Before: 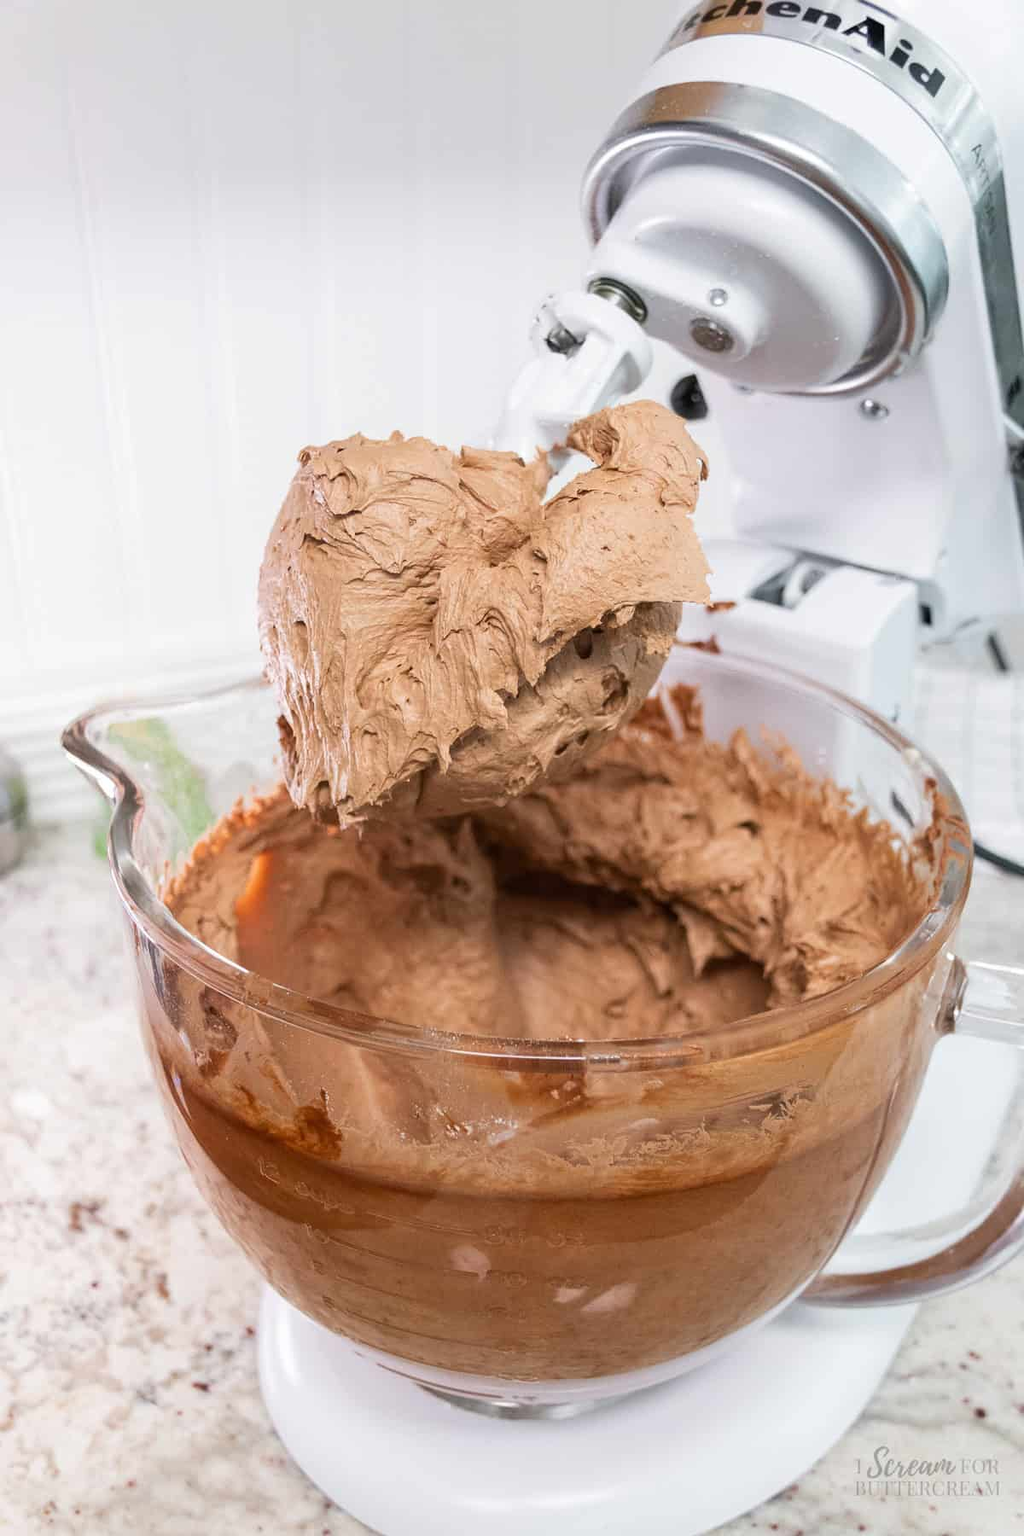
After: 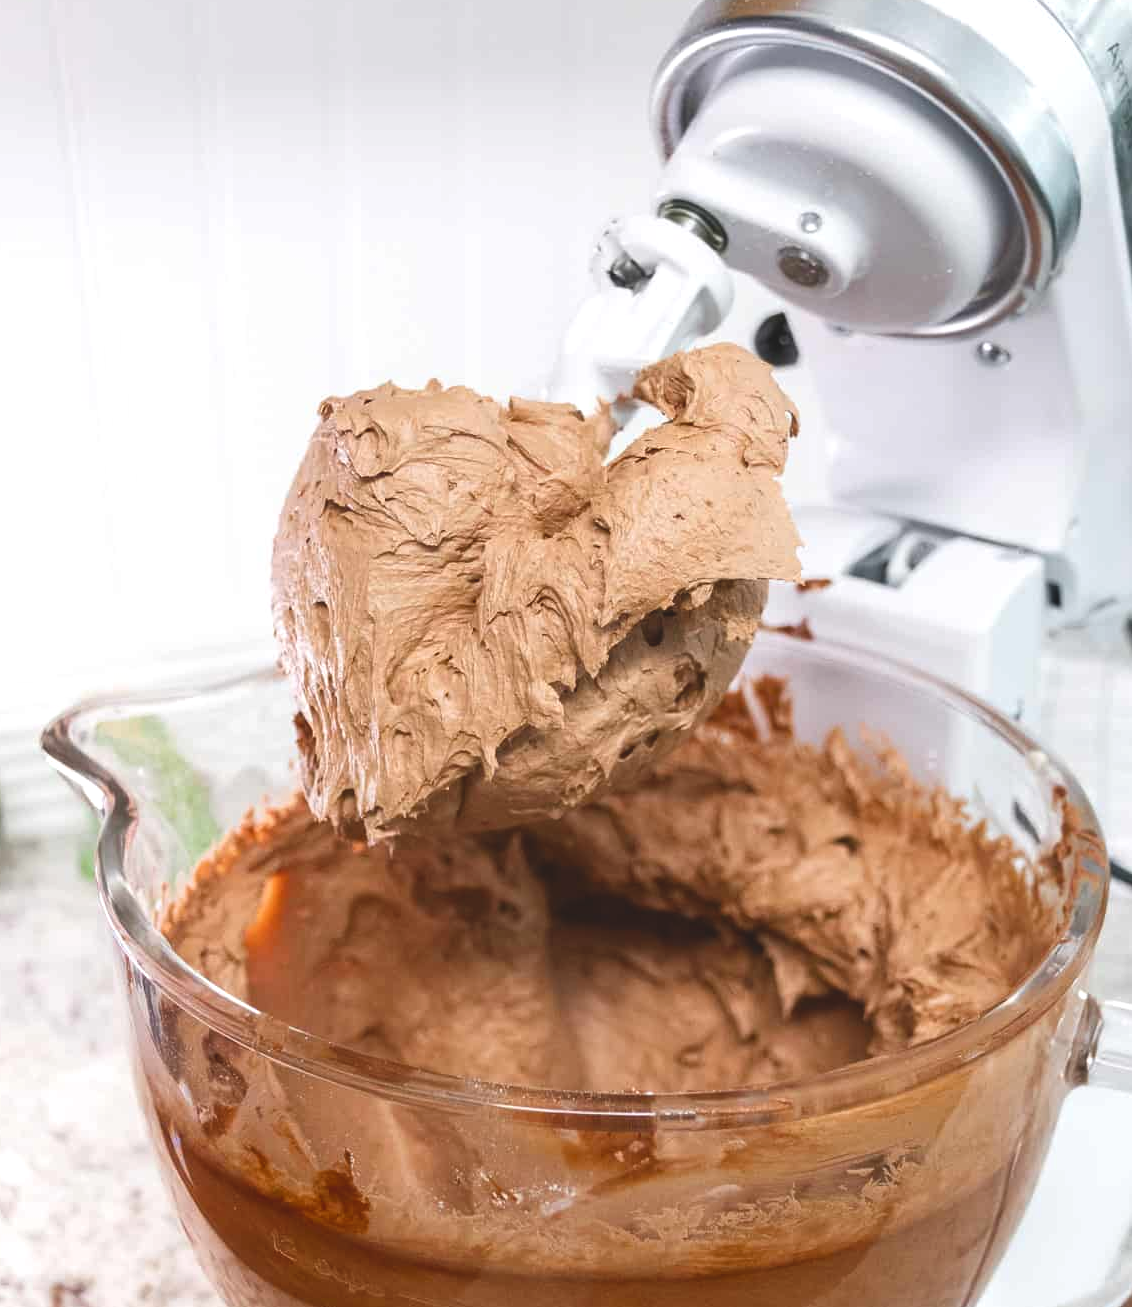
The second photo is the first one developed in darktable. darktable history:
crop: left 2.62%, top 7.035%, right 2.996%, bottom 20.304%
color balance rgb: perceptual saturation grading › global saturation 15.852%, perceptual saturation grading › highlights -19%, perceptual saturation grading › shadows 19.985%, perceptual brilliance grading › highlights 9.724%, perceptual brilliance grading › shadows -5.007%
exposure: black level correction -0.015, exposure -0.196 EV, compensate exposure bias true, compensate highlight preservation false
